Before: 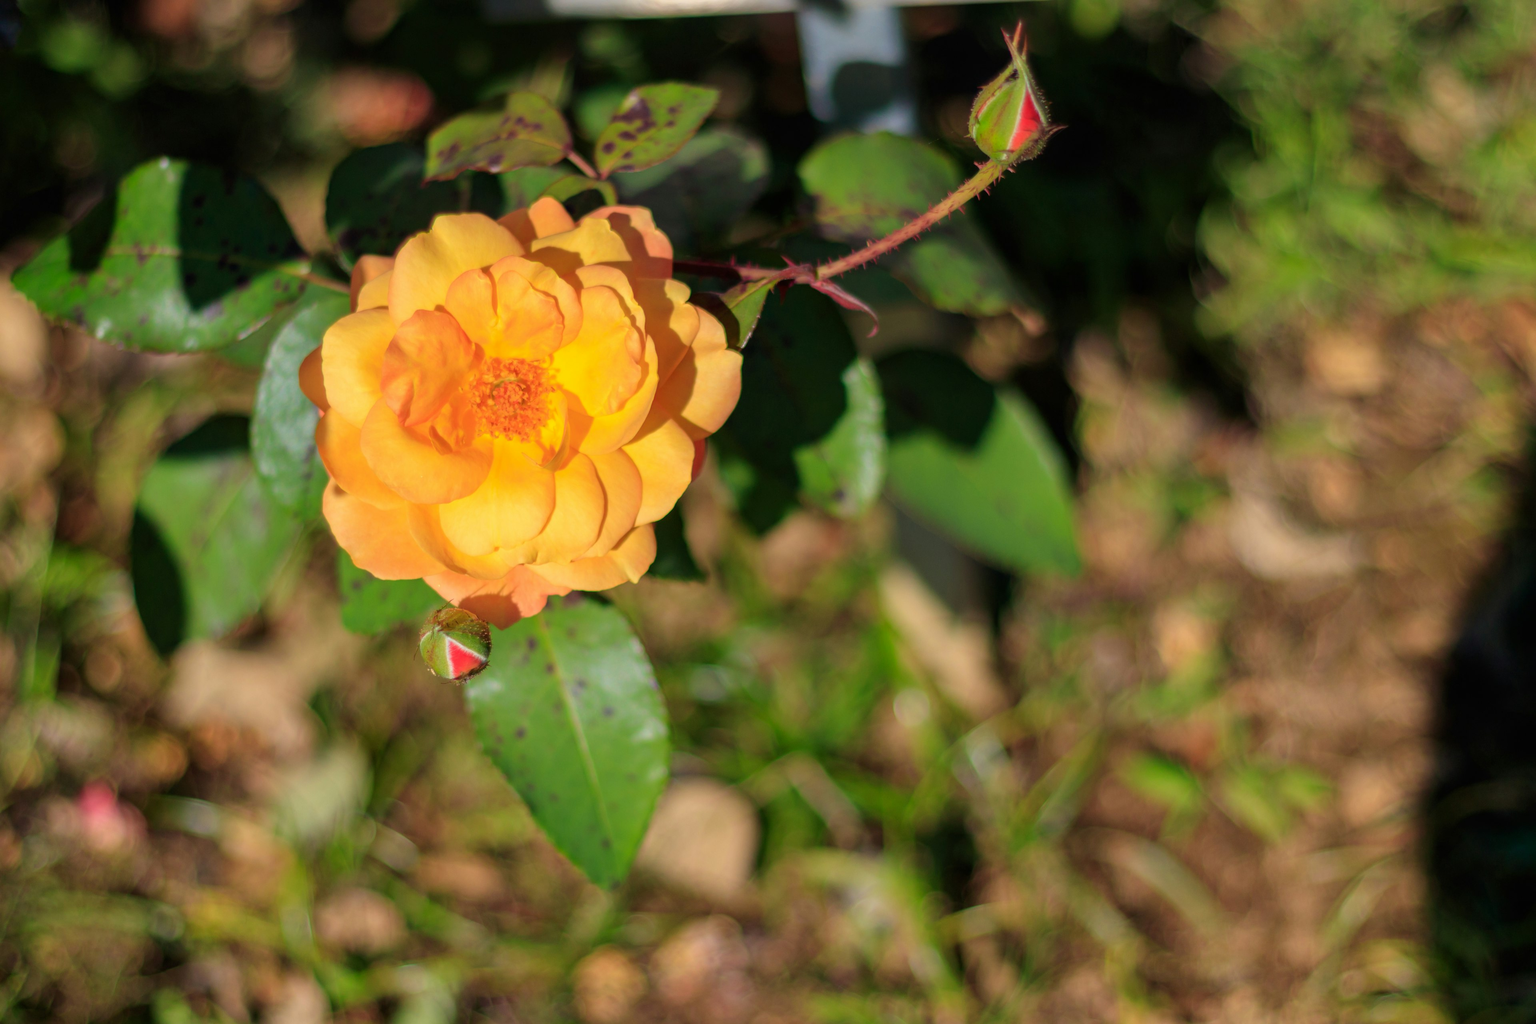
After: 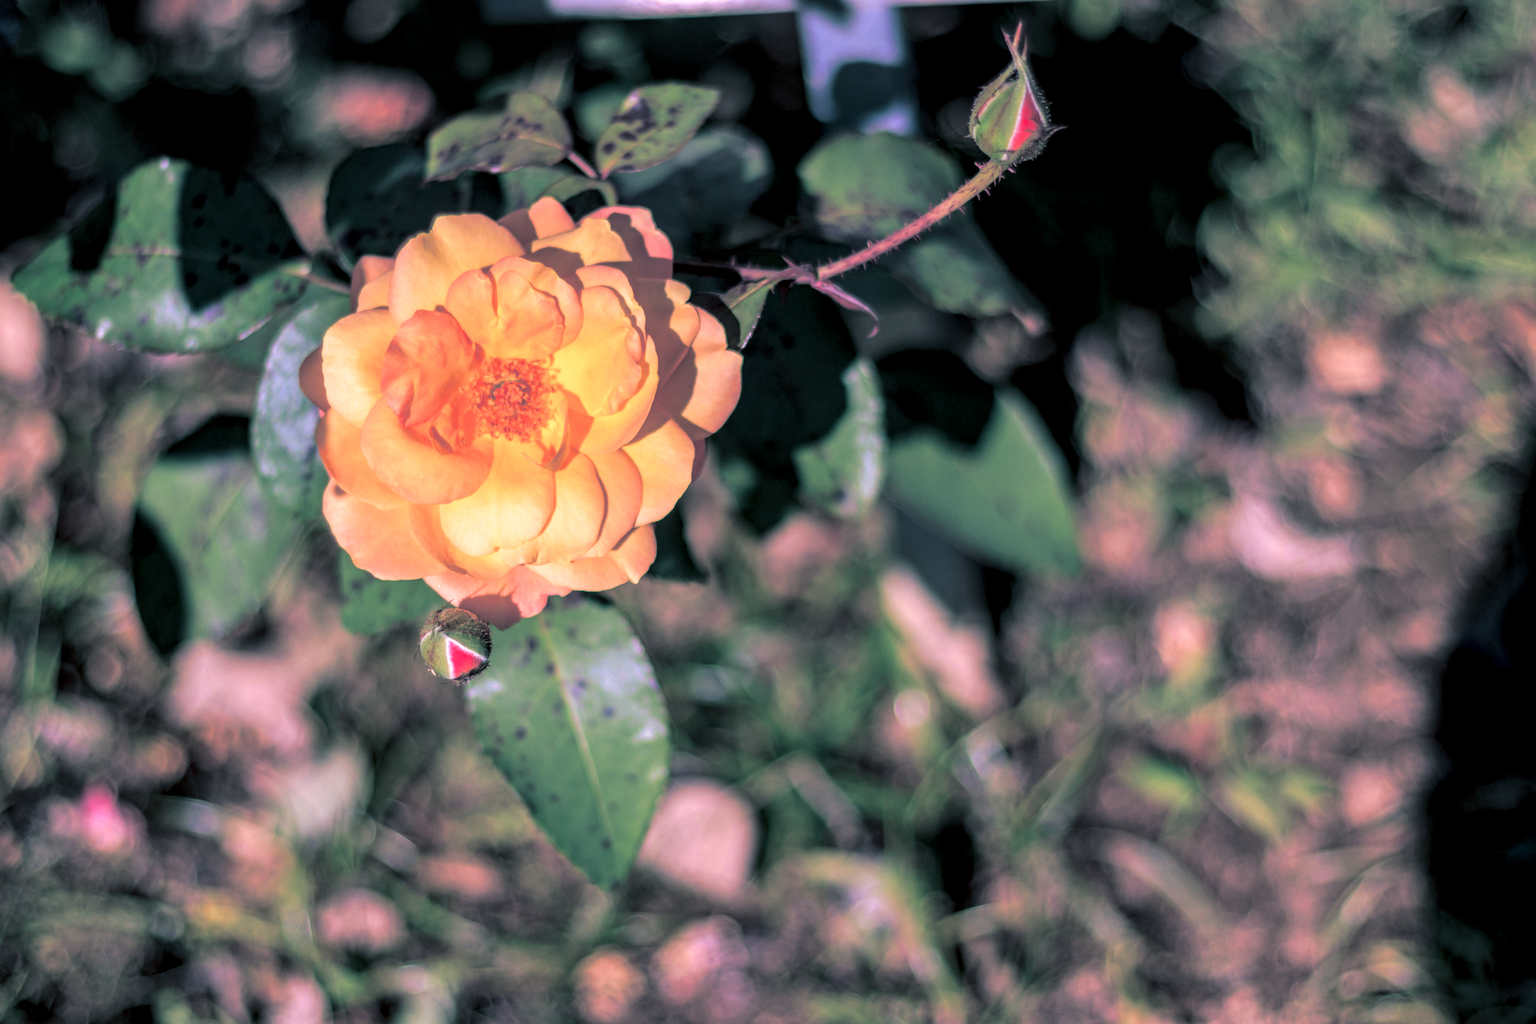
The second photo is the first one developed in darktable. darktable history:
local contrast: detail 144%
split-toning: shadows › hue 205.2°, shadows › saturation 0.43, highlights › hue 54°, highlights › saturation 0.54
color calibration: output R [1.107, -0.012, -0.003, 0], output B [0, 0, 1.308, 0], illuminant custom, x 0.389, y 0.387, temperature 3838.64 K
